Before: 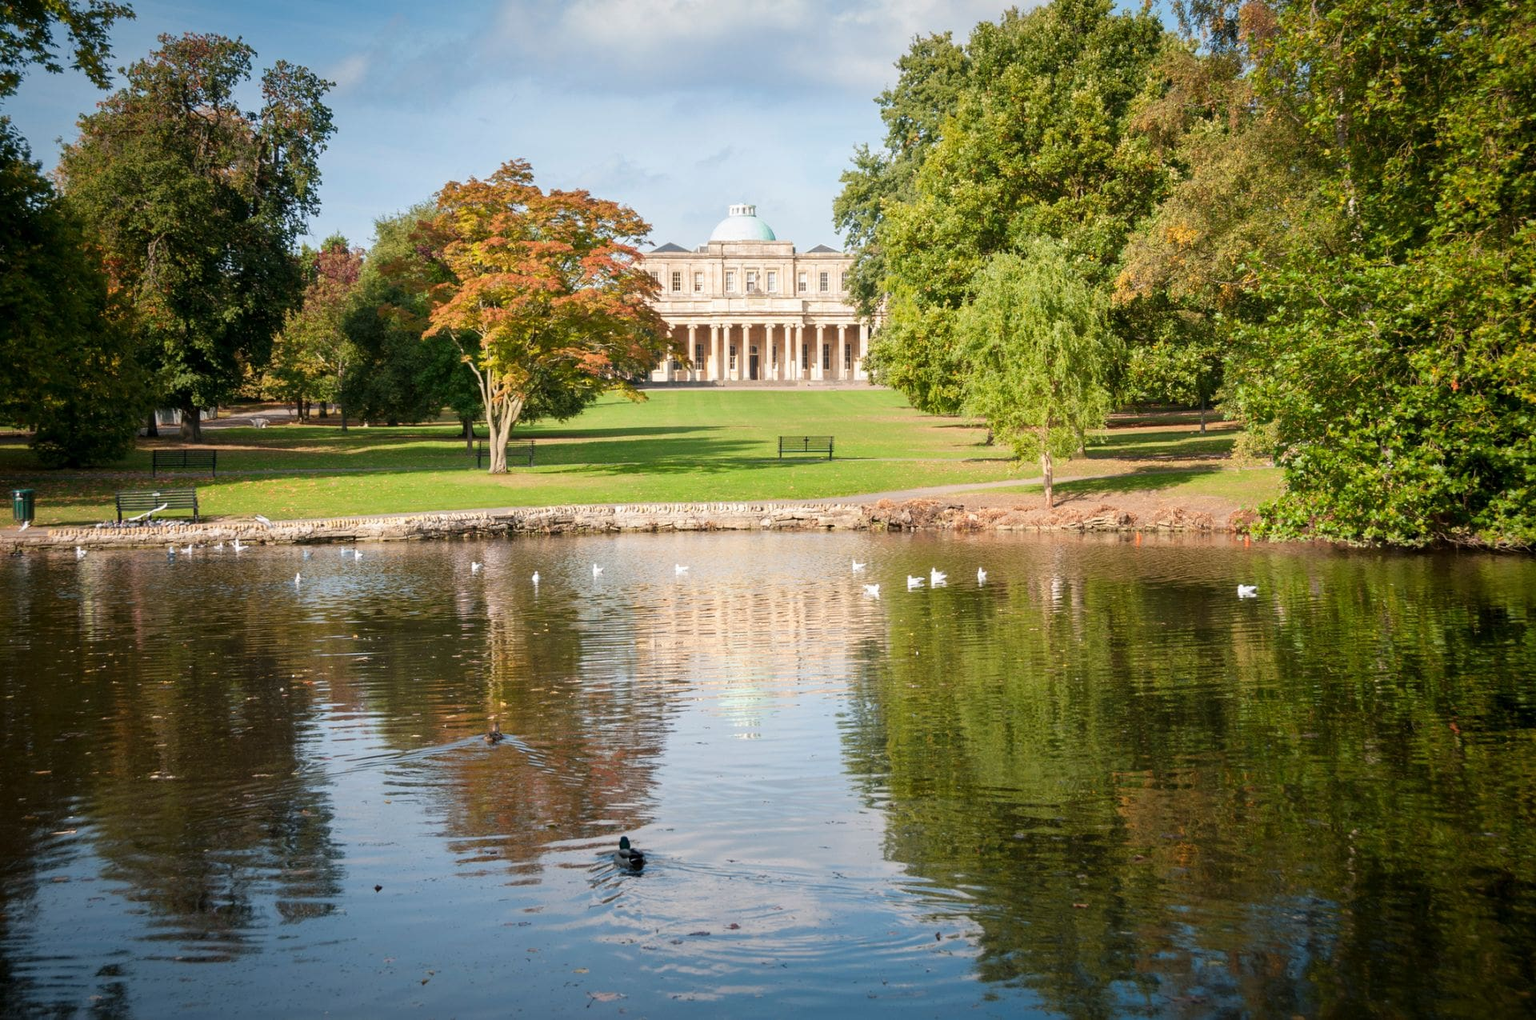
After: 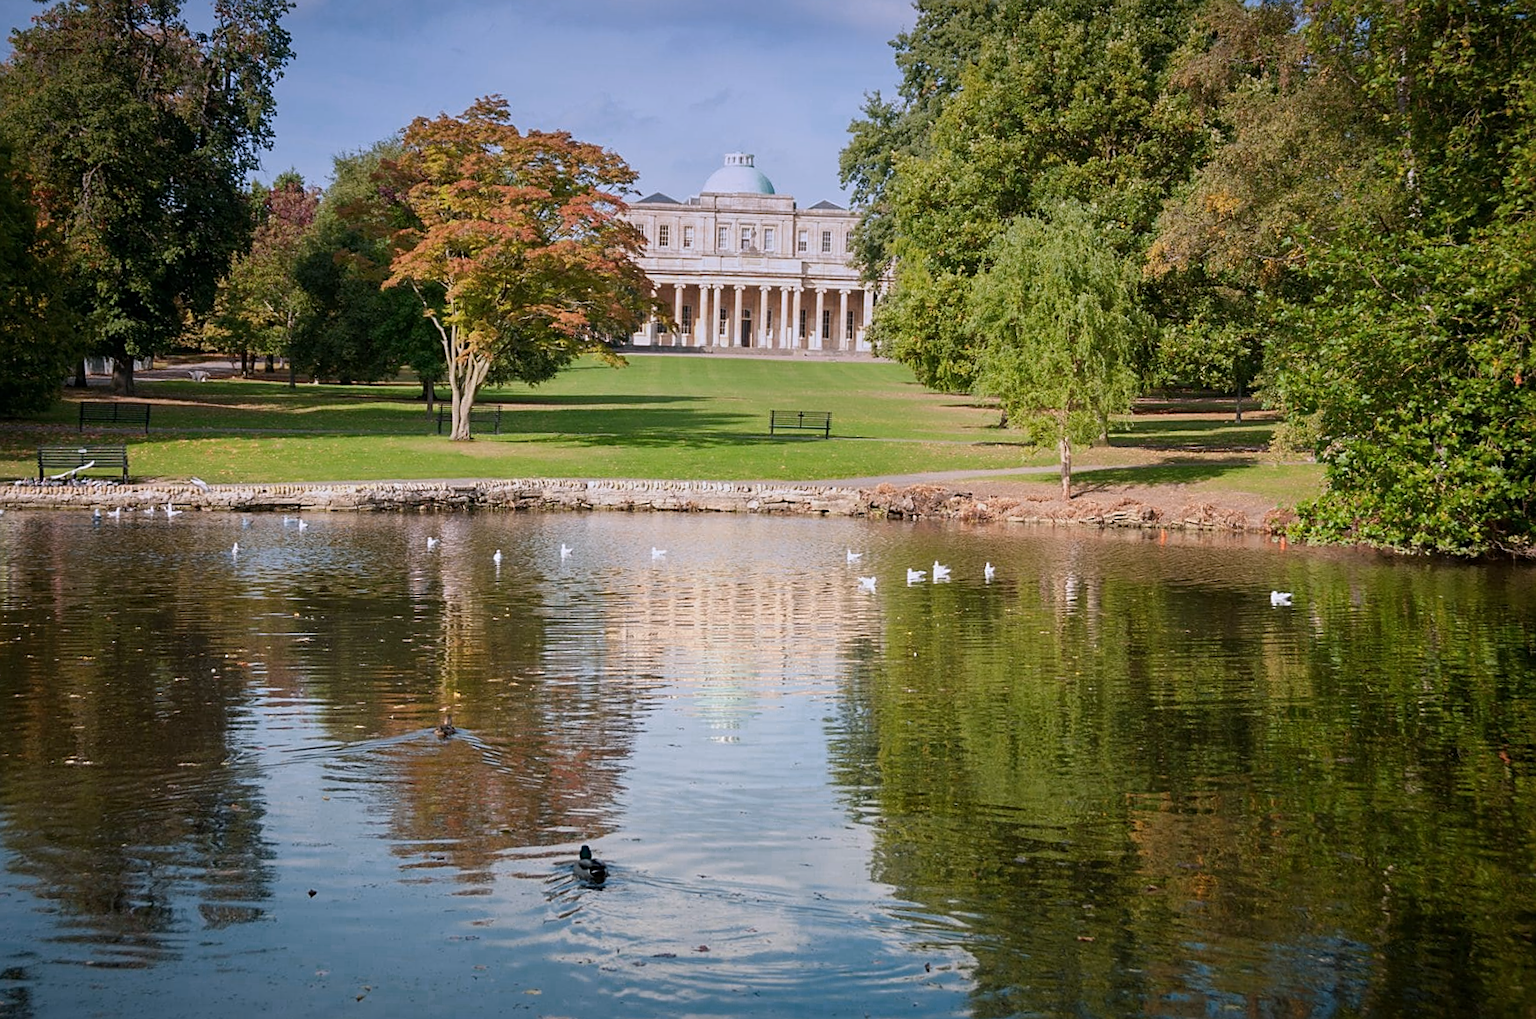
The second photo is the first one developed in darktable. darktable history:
crop and rotate: angle -1.96°, left 3.097%, top 4.154%, right 1.586%, bottom 0.529%
sharpen: on, module defaults
graduated density: hue 238.83°, saturation 50%
color zones: curves: ch0 [(0.25, 0.5) (0.636, 0.25) (0.75, 0.5)]
